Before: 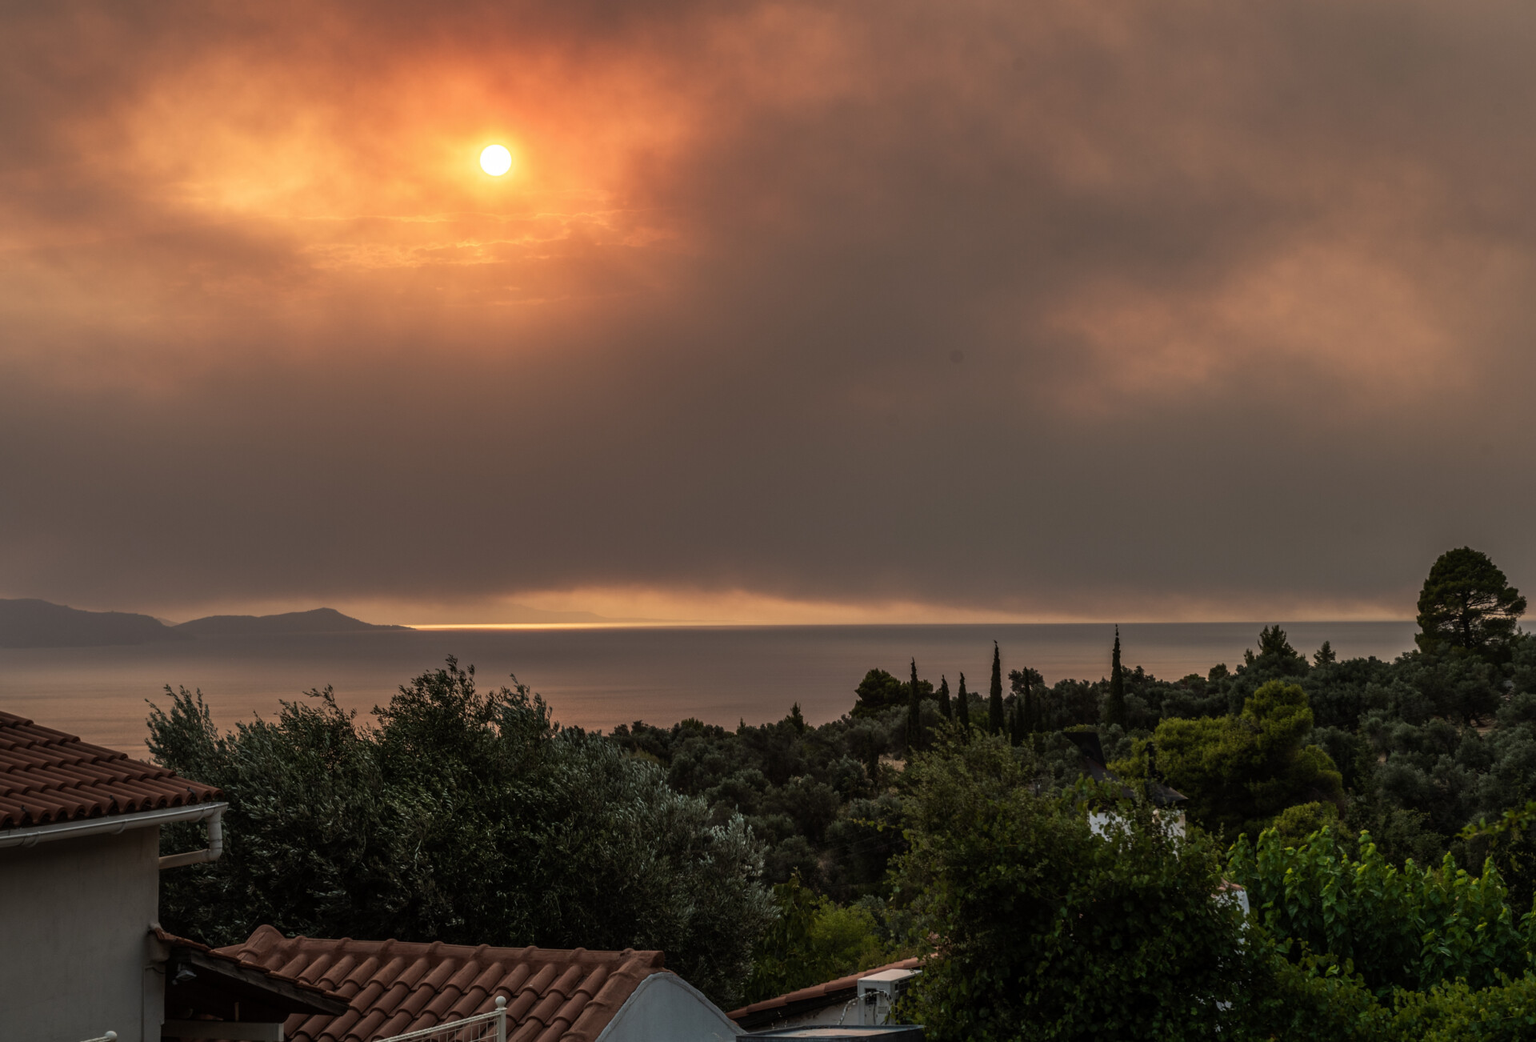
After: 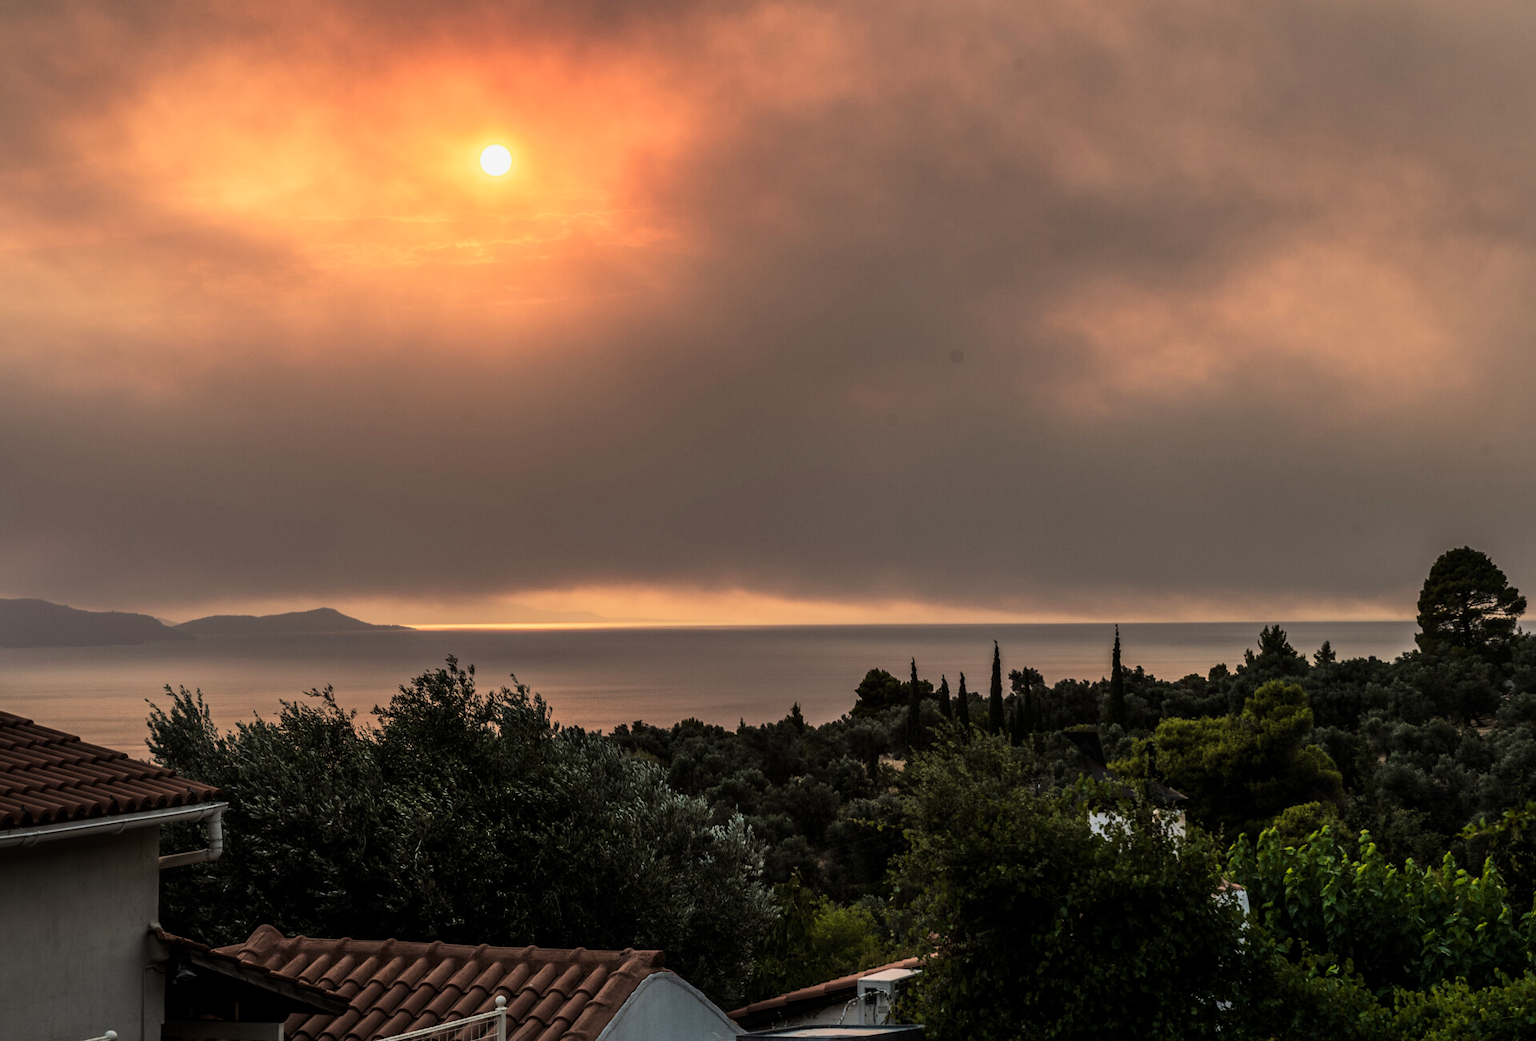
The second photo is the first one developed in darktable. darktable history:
tone curve: curves: ch0 [(0.014, 0) (0.13, 0.09) (0.227, 0.211) (0.346, 0.388) (0.499, 0.598) (0.662, 0.76) (0.795, 0.846) (1, 0.969)]; ch1 [(0, 0) (0.366, 0.367) (0.447, 0.417) (0.473, 0.484) (0.504, 0.502) (0.525, 0.518) (0.564, 0.548) (0.639, 0.643) (1, 1)]; ch2 [(0, 0) (0.333, 0.346) (0.375, 0.375) (0.424, 0.43) (0.476, 0.498) (0.496, 0.505) (0.517, 0.515) (0.542, 0.564) (0.583, 0.6) (0.64, 0.622) (0.723, 0.676) (1, 1)], color space Lab, linked channels, preserve colors none
